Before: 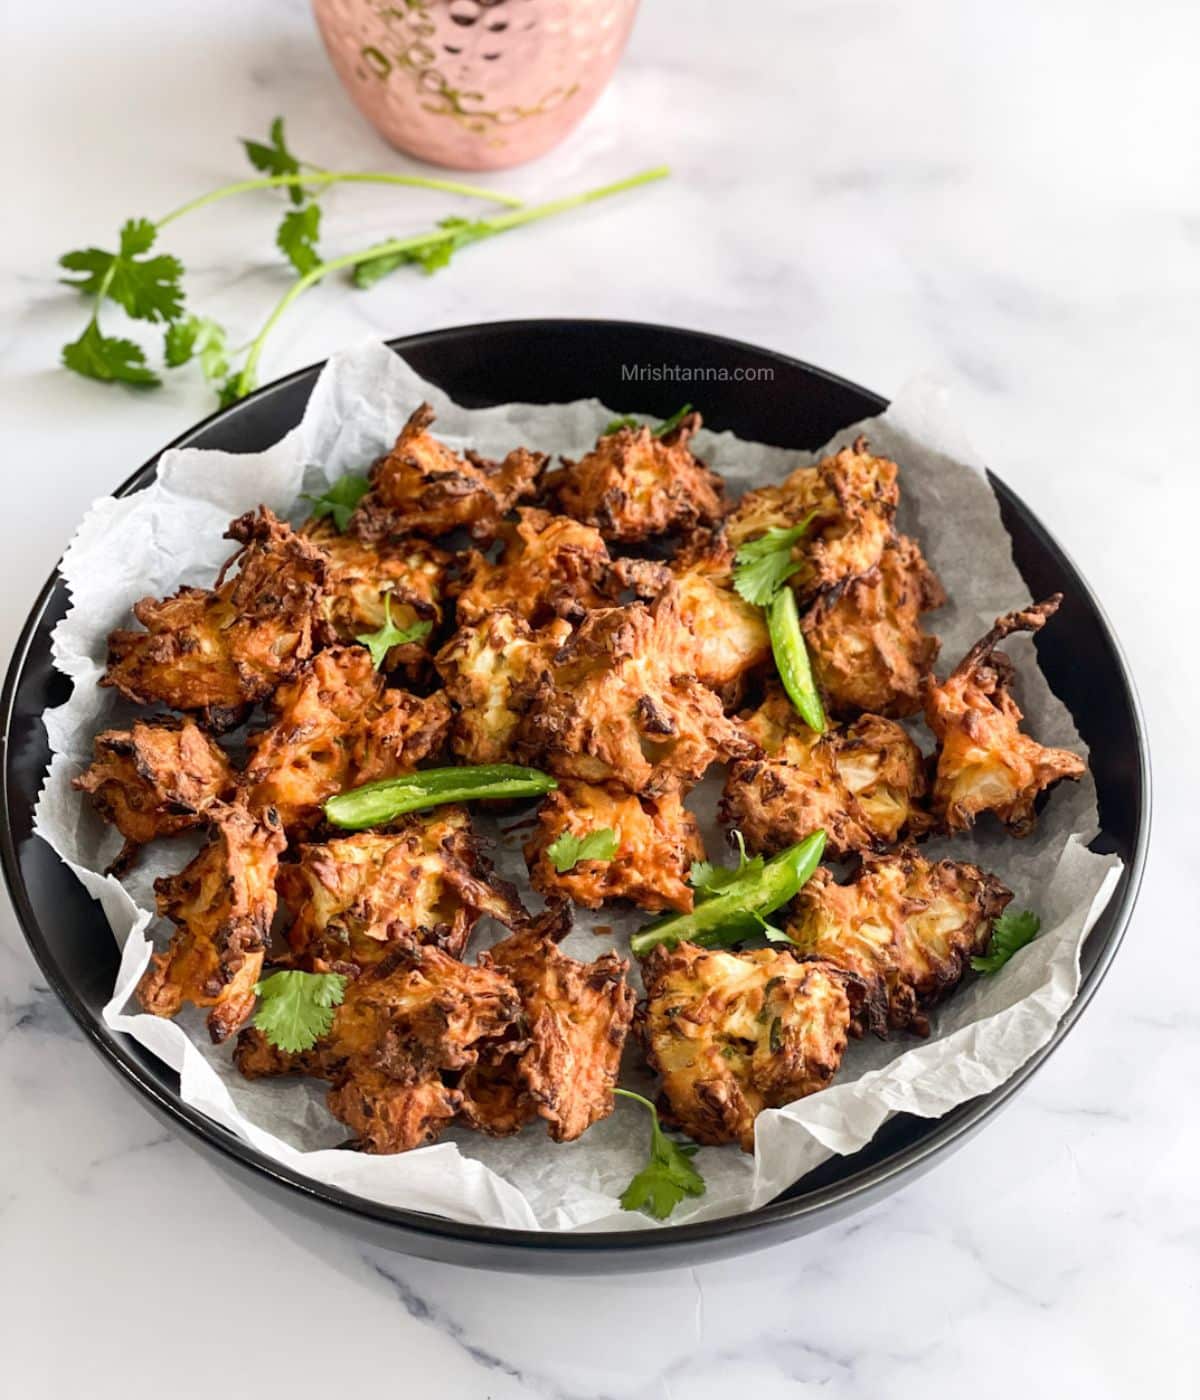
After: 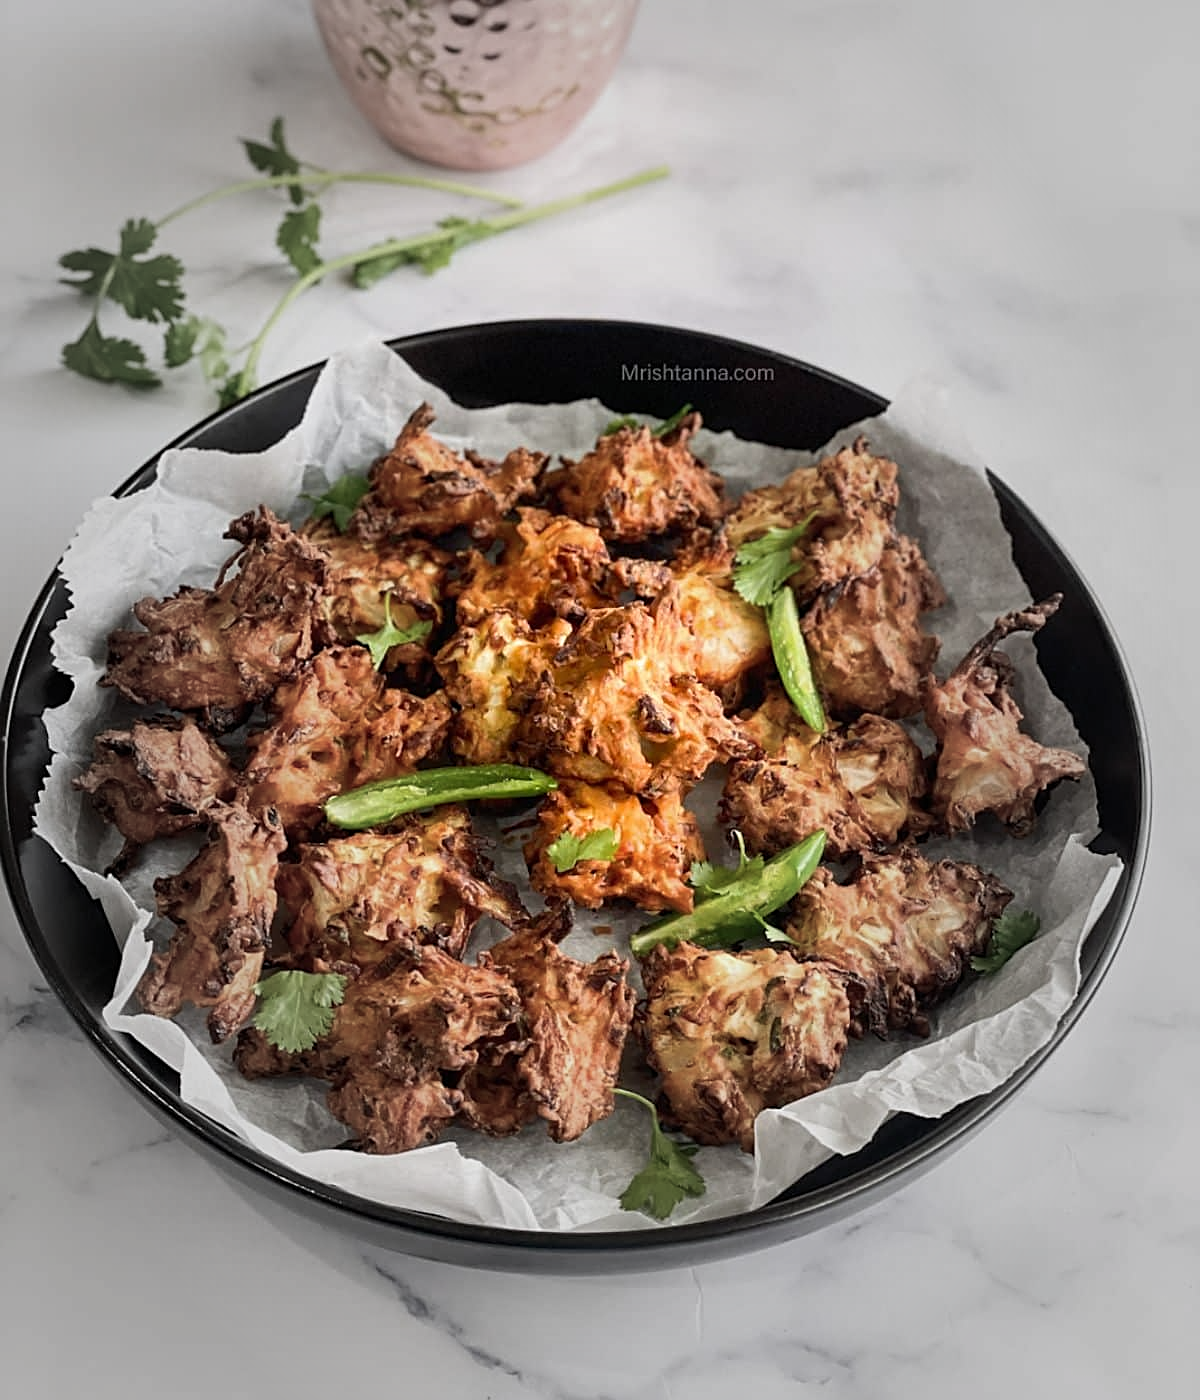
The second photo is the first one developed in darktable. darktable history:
vignetting: fall-off start 16.66%, fall-off radius 100.7%, brightness -0.447, saturation -0.688, center (-0.012, 0), width/height ratio 0.716
sharpen: on, module defaults
